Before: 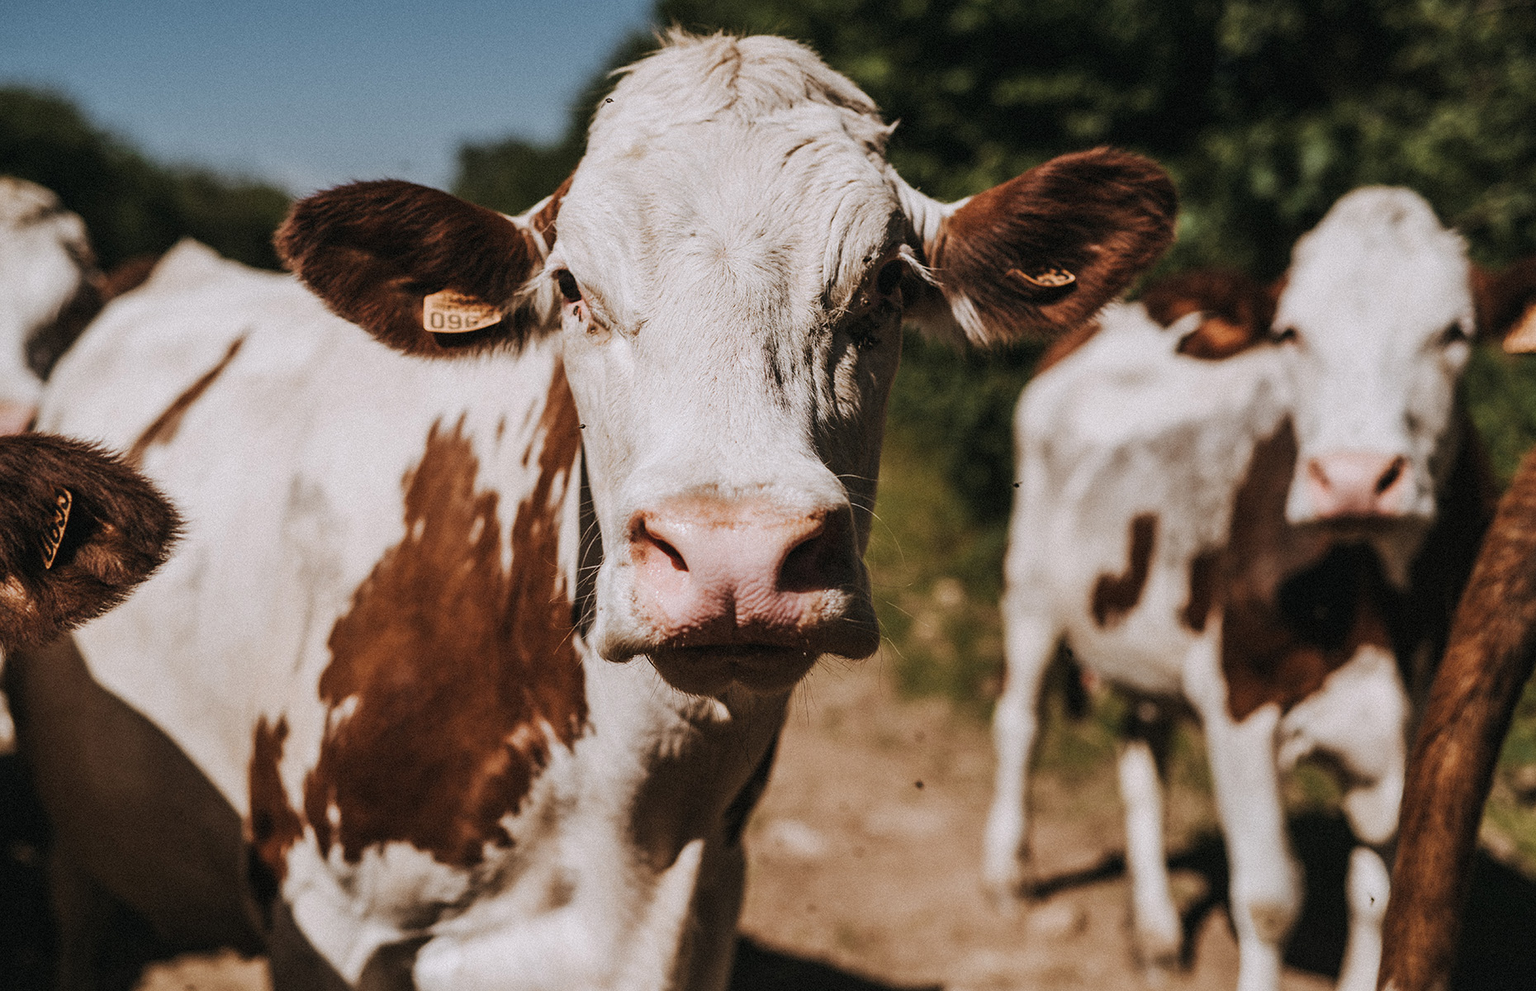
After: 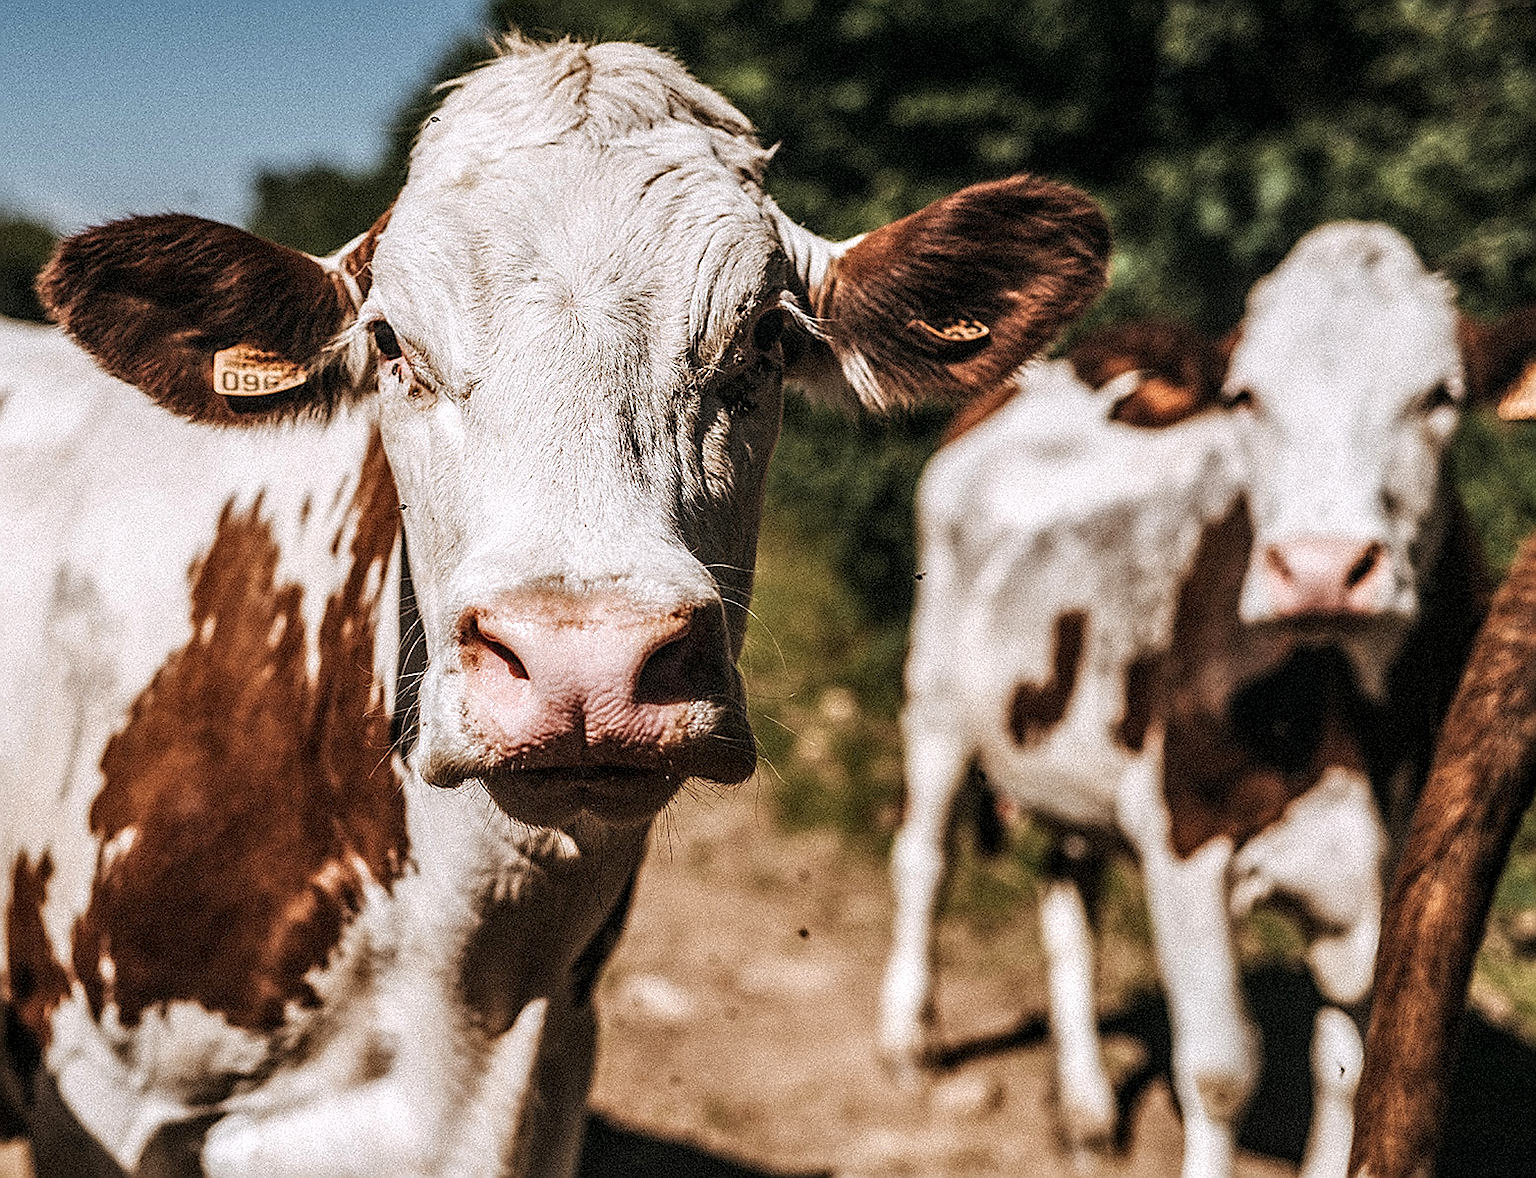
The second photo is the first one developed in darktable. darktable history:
sharpen: radius 1.347, amount 1.254, threshold 0.747
local contrast: highlights 24%, detail 150%
tone equalizer: -8 EV -0.446 EV, -7 EV -0.415 EV, -6 EV -0.338 EV, -5 EV -0.241 EV, -3 EV 0.24 EV, -2 EV 0.357 EV, -1 EV 0.39 EV, +0 EV 0.413 EV, smoothing diameter 24.83%, edges refinement/feathering 12.33, preserve details guided filter
crop: left 15.874%
